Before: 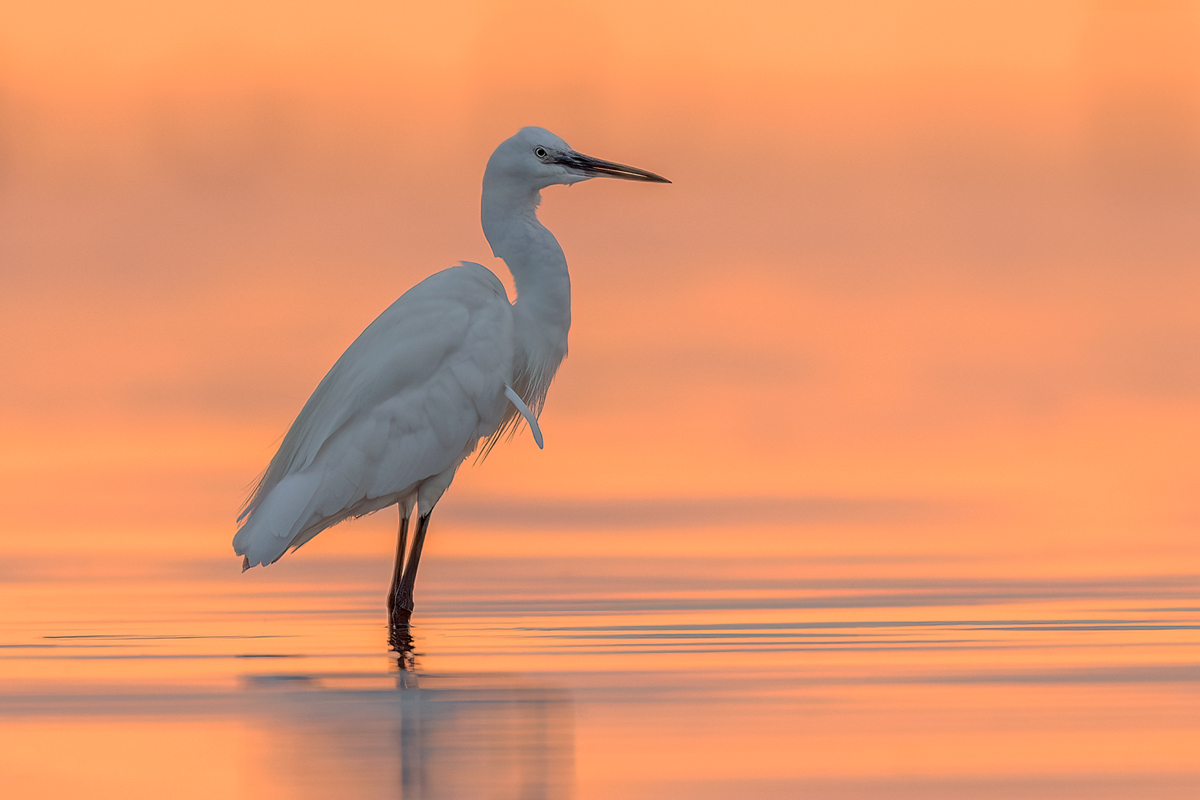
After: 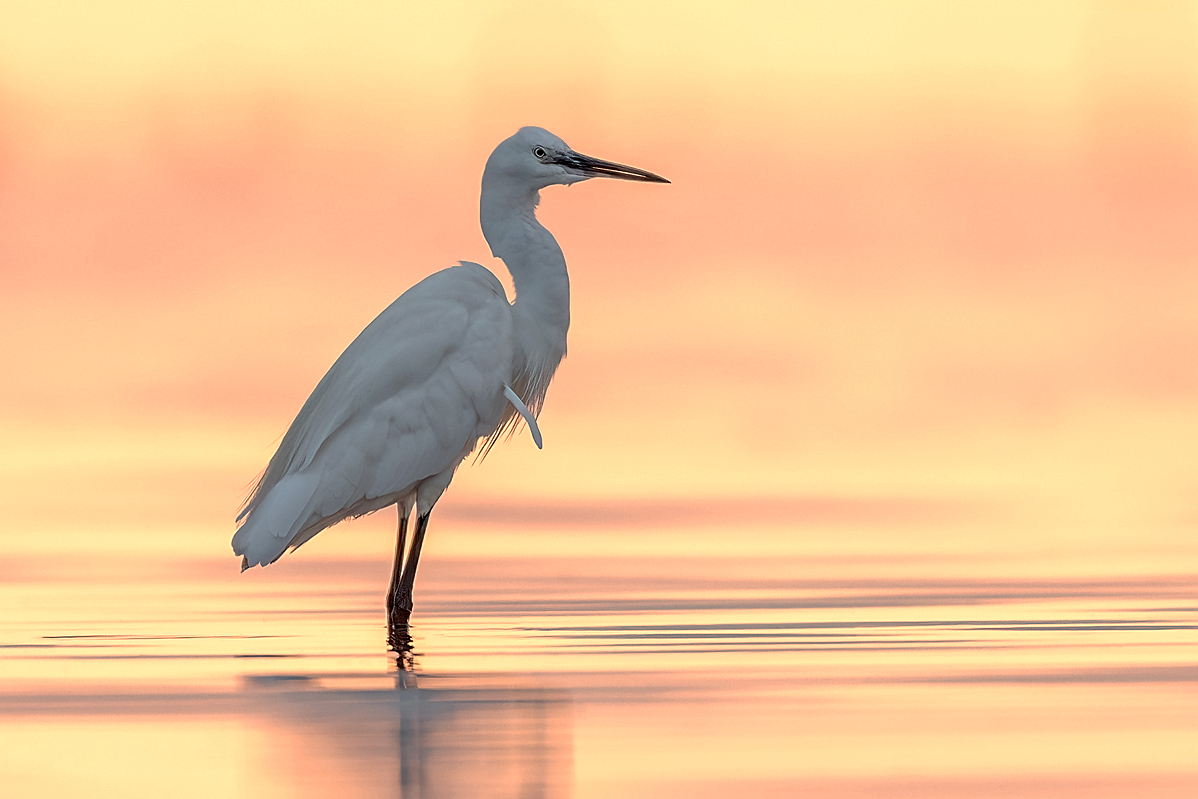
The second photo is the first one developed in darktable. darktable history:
color zones: curves: ch0 [(0.018, 0.548) (0.197, 0.654) (0.425, 0.447) (0.605, 0.658) (0.732, 0.579)]; ch1 [(0.105, 0.531) (0.224, 0.531) (0.386, 0.39) (0.618, 0.456) (0.732, 0.456) (0.956, 0.421)]; ch2 [(0.039, 0.583) (0.215, 0.465) (0.399, 0.544) (0.465, 0.548) (0.614, 0.447) (0.724, 0.43) (0.882, 0.623) (0.956, 0.632)]
crop and rotate: left 0.126%
sharpen: on, module defaults
